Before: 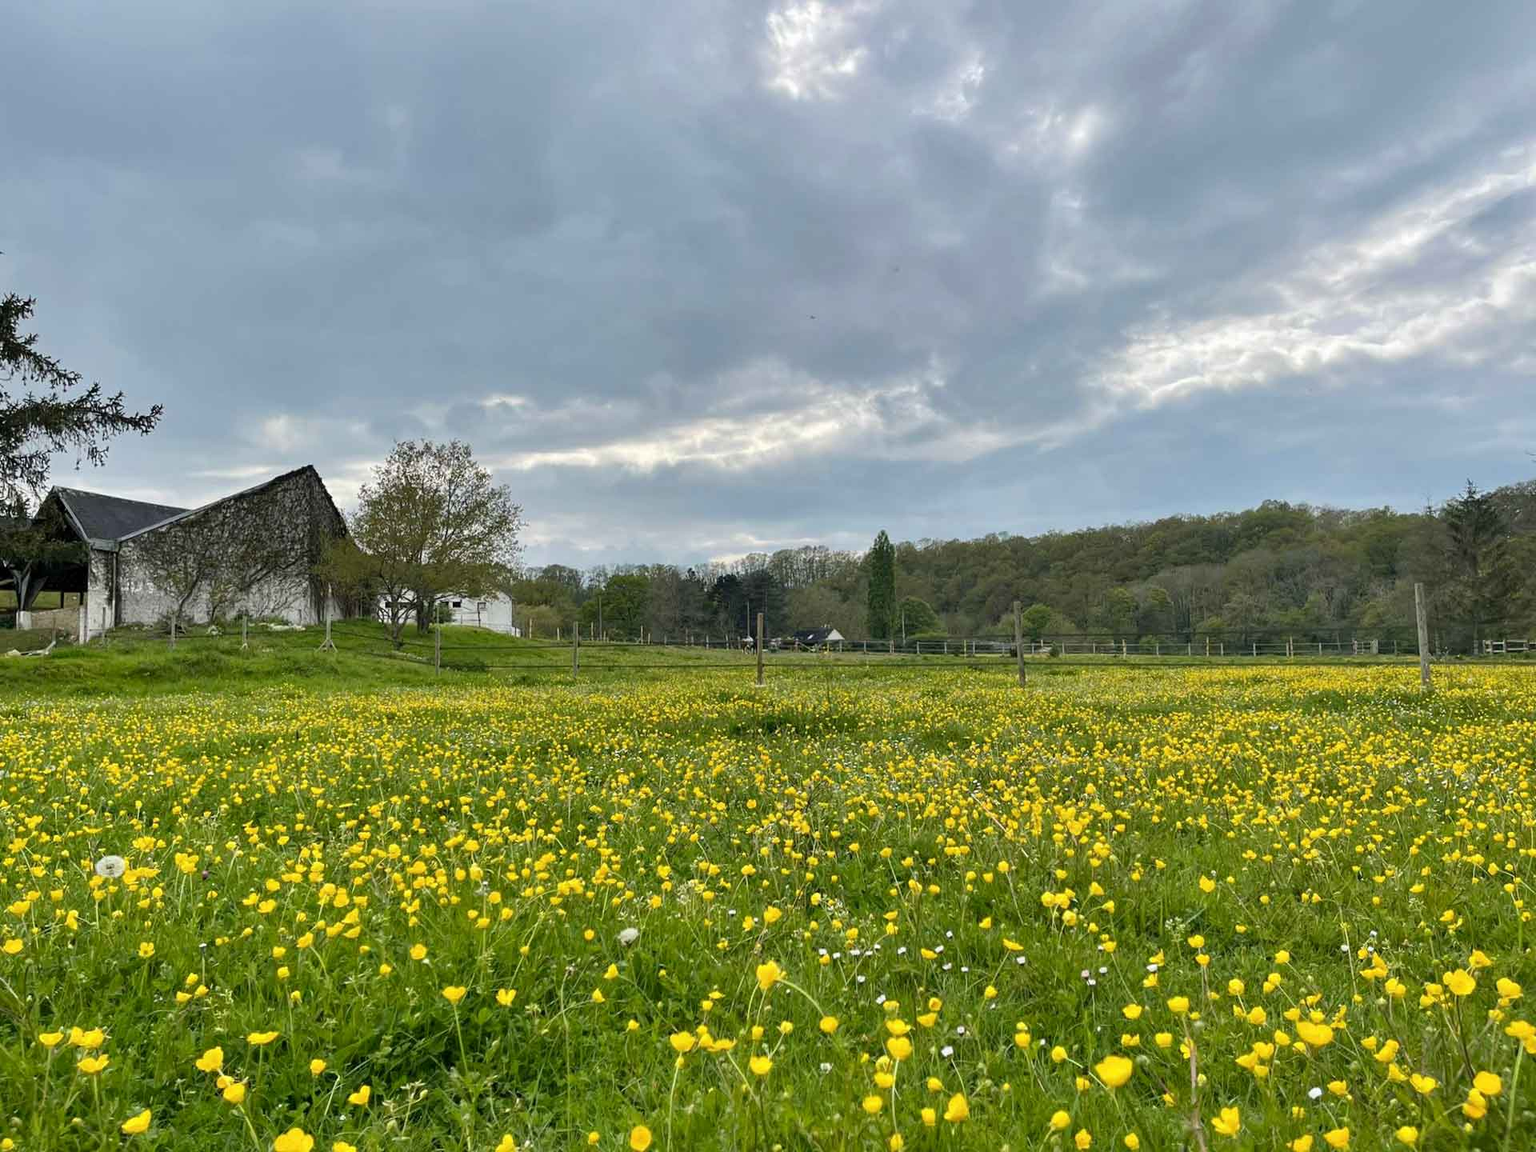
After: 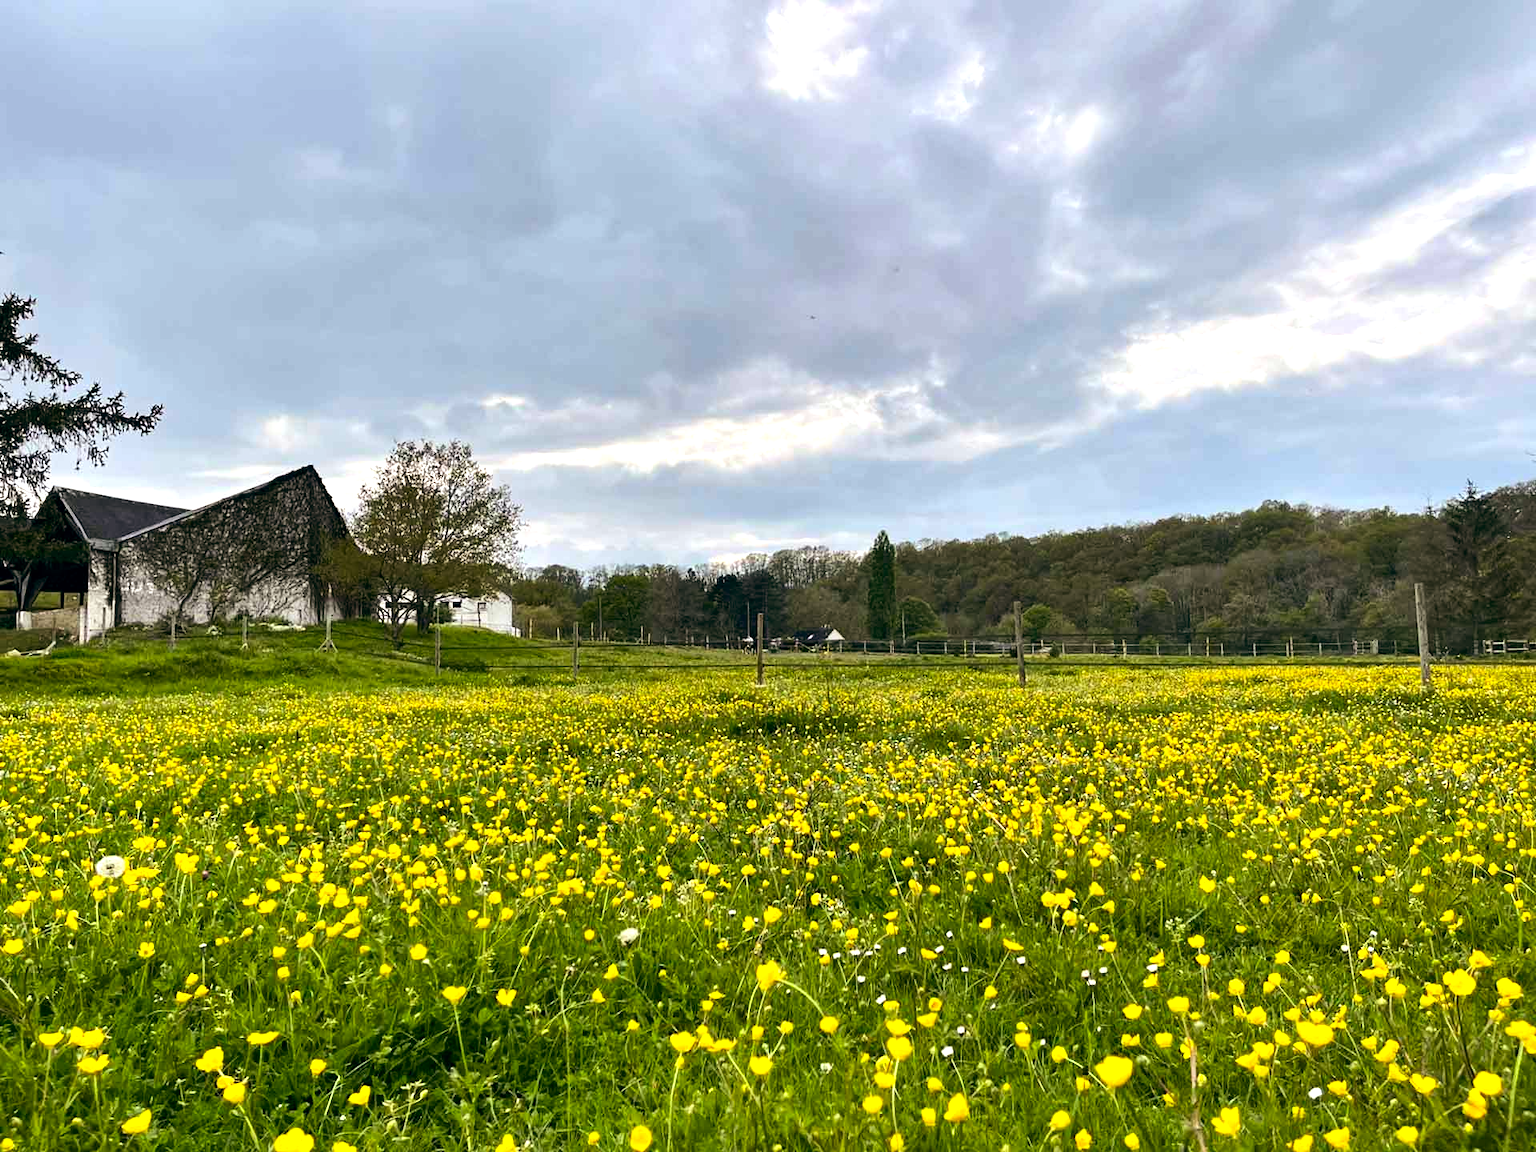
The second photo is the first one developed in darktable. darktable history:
color balance: lift [0.998, 0.998, 1.001, 1.002], gamma [0.995, 1.025, 0.992, 0.975], gain [0.995, 1.02, 0.997, 0.98]
tone equalizer: -8 EV -0.75 EV, -7 EV -0.7 EV, -6 EV -0.6 EV, -5 EV -0.4 EV, -3 EV 0.4 EV, -2 EV 0.6 EV, -1 EV 0.7 EV, +0 EV 0.75 EV, edges refinement/feathering 500, mask exposure compensation -1.57 EV, preserve details no
contrast brightness saturation: contrast 0.08, saturation 0.2
